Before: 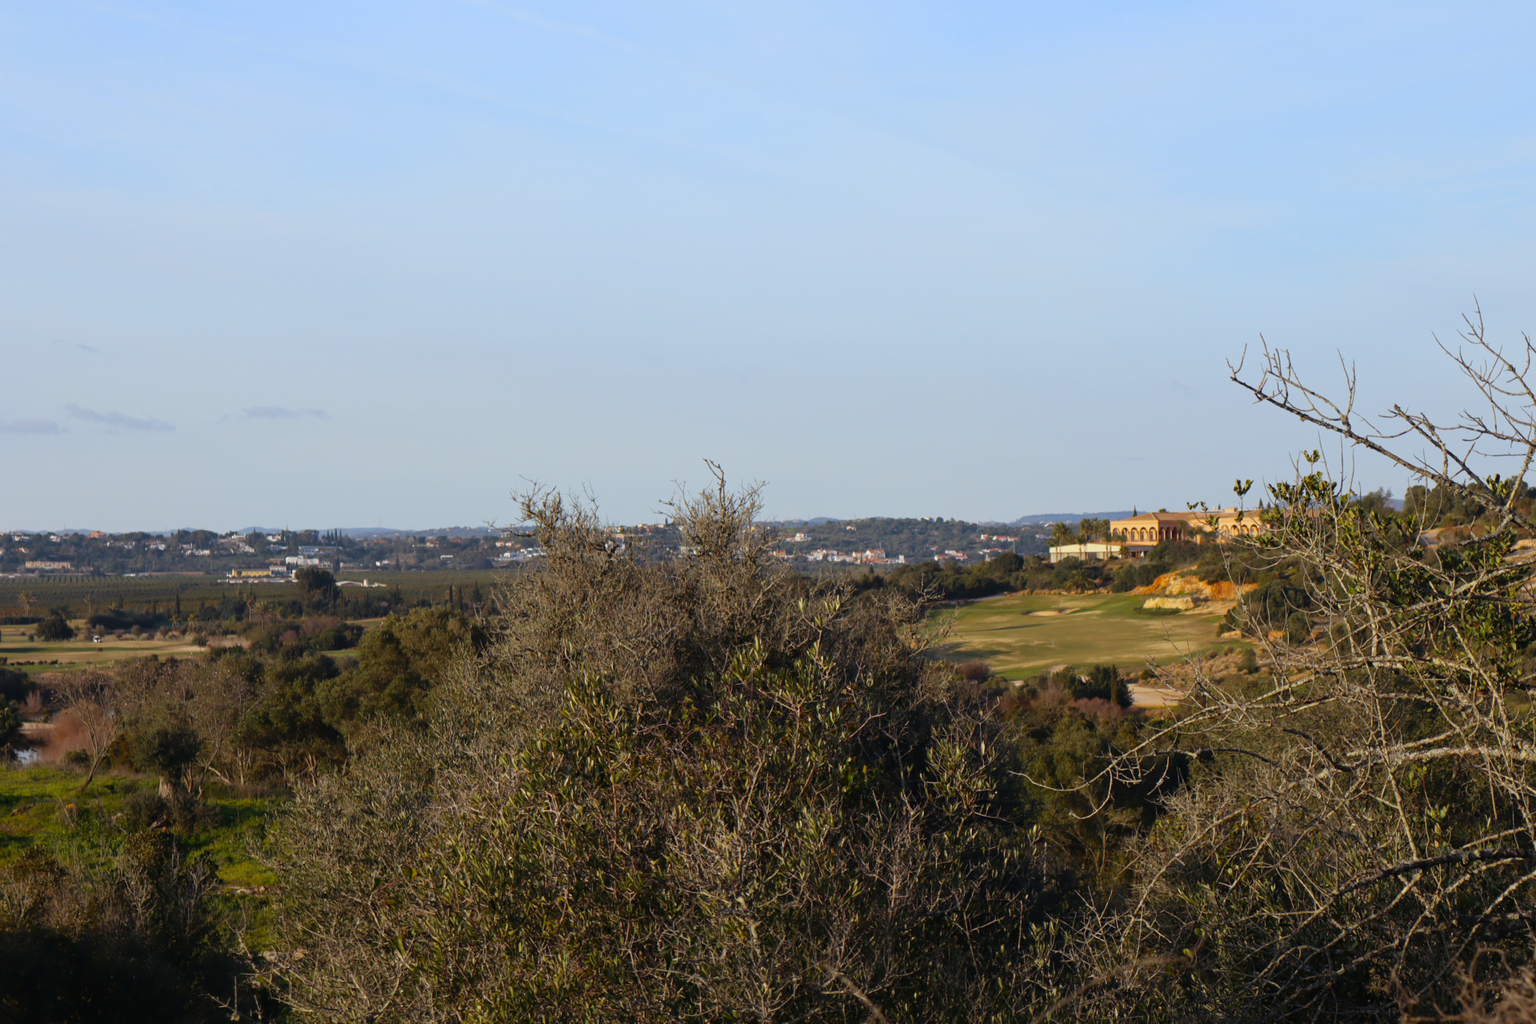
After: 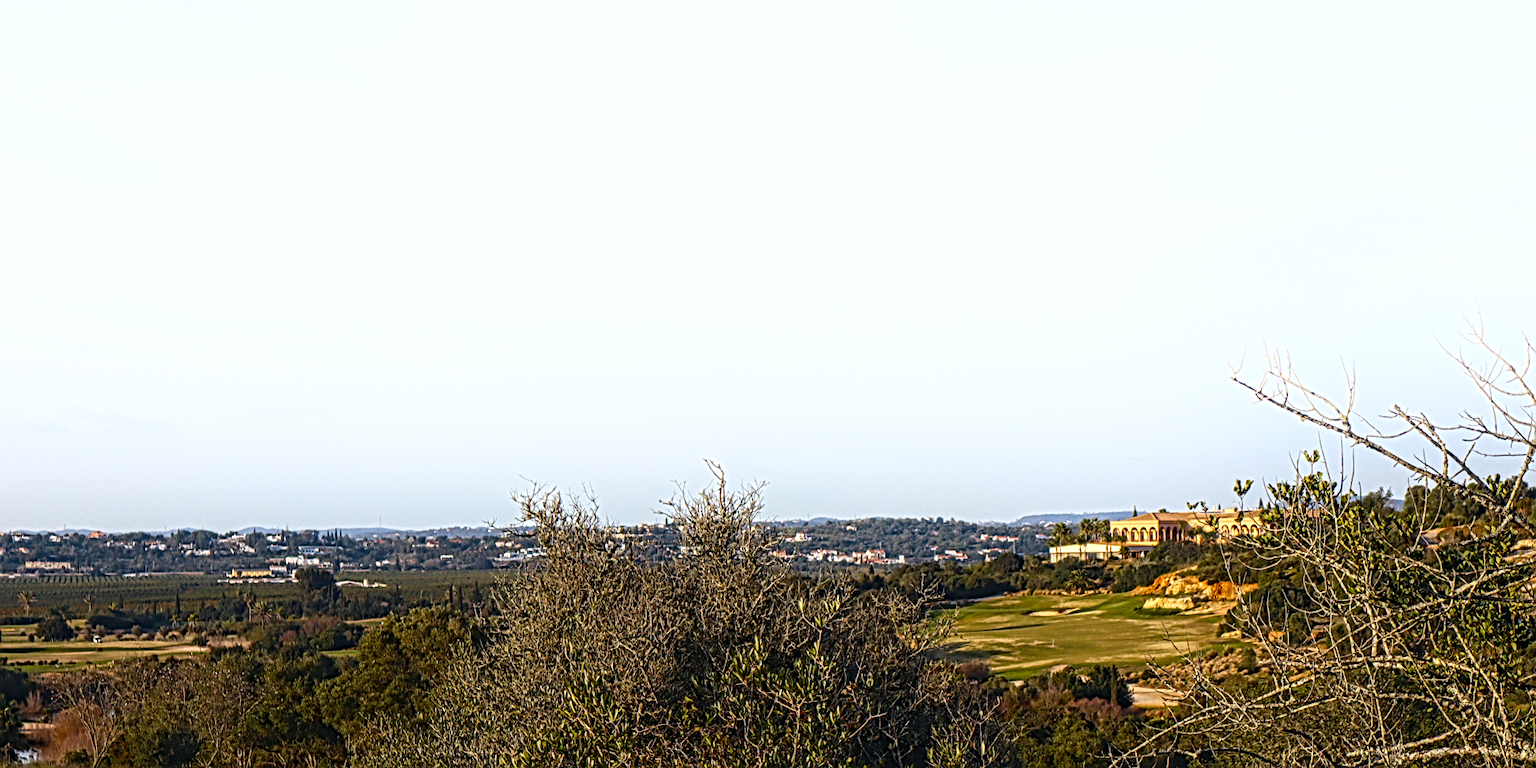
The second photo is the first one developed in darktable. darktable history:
local contrast: mode bilateral grid, contrast 20, coarseness 3, detail 300%, midtone range 0.2
crop: bottom 24.988%
color balance rgb: shadows lift › chroma 1%, shadows lift › hue 217.2°, power › hue 310.8°, highlights gain › chroma 1%, highlights gain › hue 54°, global offset › luminance 0.5%, global offset › hue 171.6°, perceptual saturation grading › global saturation 14.09%, perceptual saturation grading › highlights -25%, perceptual saturation grading › shadows 30%, perceptual brilliance grading › highlights 13.42%, perceptual brilliance grading › mid-tones 8.05%, perceptual brilliance grading › shadows -17.45%, global vibrance 25%
shadows and highlights: shadows -21.3, highlights 100, soften with gaussian
